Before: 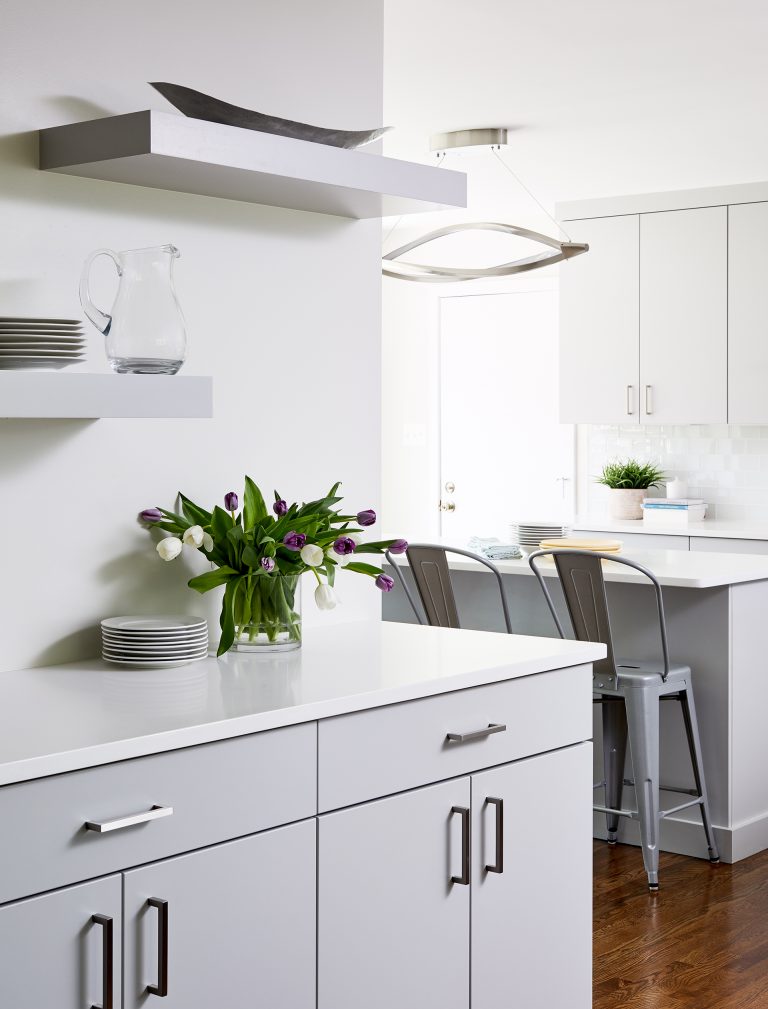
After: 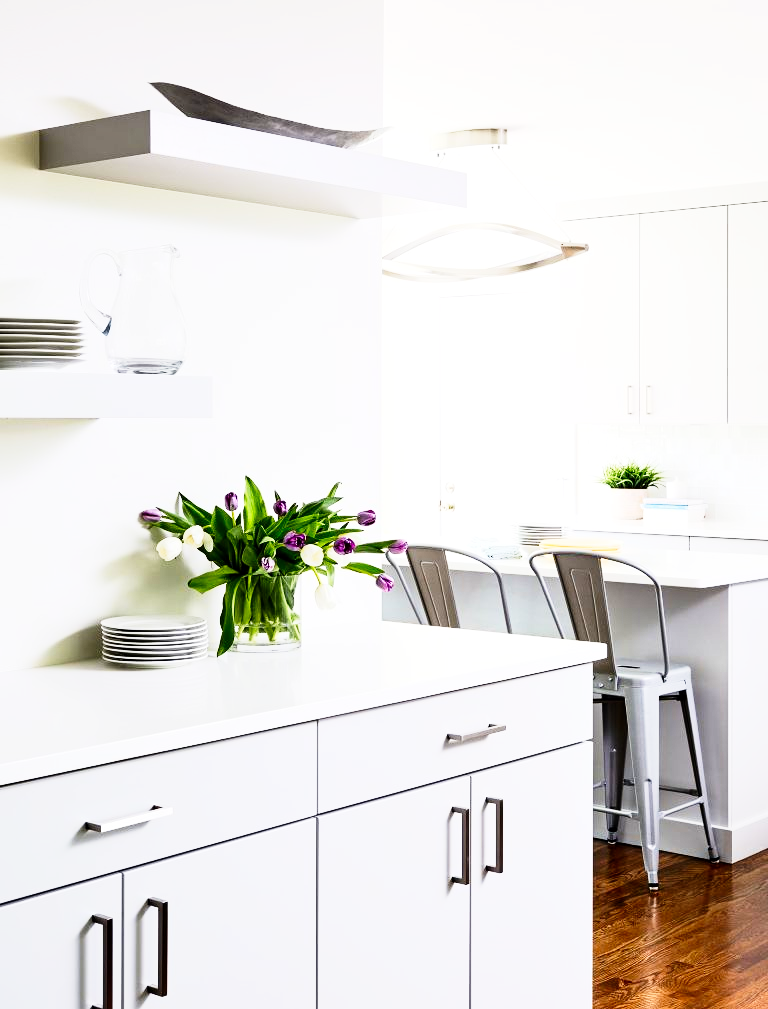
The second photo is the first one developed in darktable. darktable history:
contrast brightness saturation: contrast 0.233, brightness 0.11, saturation 0.292
contrast equalizer: octaves 7, y [[0.502, 0.505, 0.512, 0.529, 0.564, 0.588], [0.5 ×6], [0.502, 0.505, 0.512, 0.529, 0.564, 0.588], [0, 0.001, 0.001, 0.004, 0.008, 0.011], [0, 0.001, 0.001, 0.004, 0.008, 0.011]], mix 0.316
tone curve: curves: ch0 [(0, 0) (0.091, 0.075) (0.409, 0.457) (0.733, 0.82) (0.844, 0.908) (0.909, 0.942) (1, 0.973)]; ch1 [(0, 0) (0.437, 0.404) (0.5, 0.5) (0.529, 0.556) (0.58, 0.606) (0.616, 0.654) (1, 1)]; ch2 [(0, 0) (0.442, 0.415) (0.5, 0.5) (0.535, 0.557) (0.585, 0.62) (1, 1)], preserve colors none
tone equalizer: -8 EV -0.714 EV, -7 EV -0.736 EV, -6 EV -0.587 EV, -5 EV -0.41 EV, -3 EV 0.385 EV, -2 EV 0.6 EV, -1 EV 0.692 EV, +0 EV 0.74 EV
